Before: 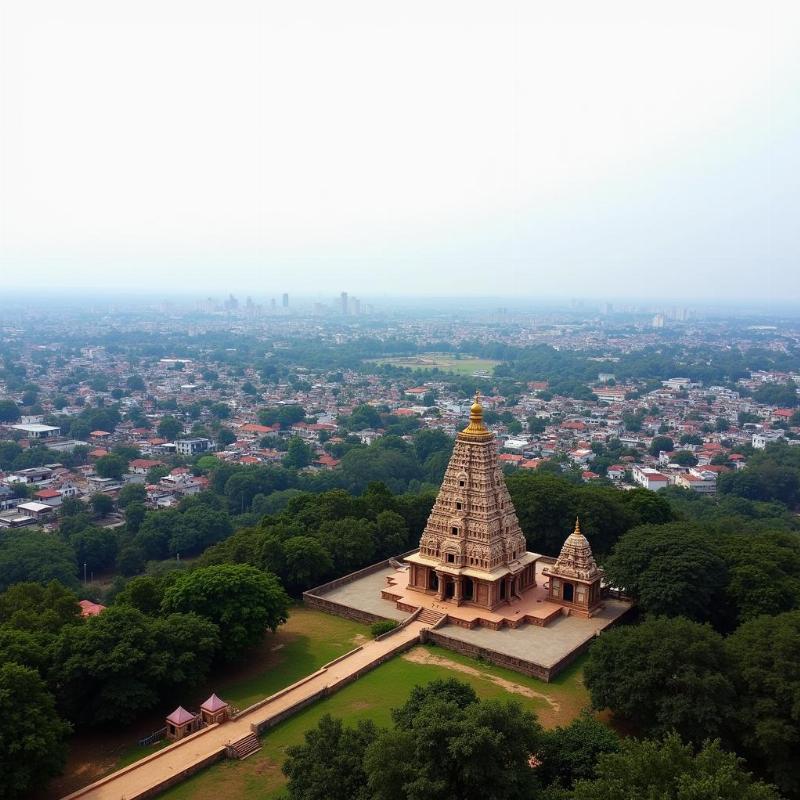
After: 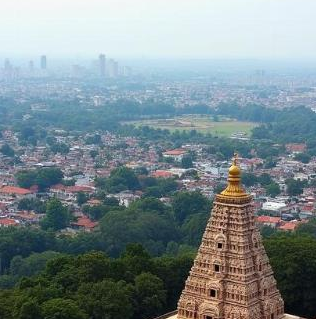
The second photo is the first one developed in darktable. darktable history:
crop: left 30.363%, top 29.869%, right 30.048%, bottom 30.138%
